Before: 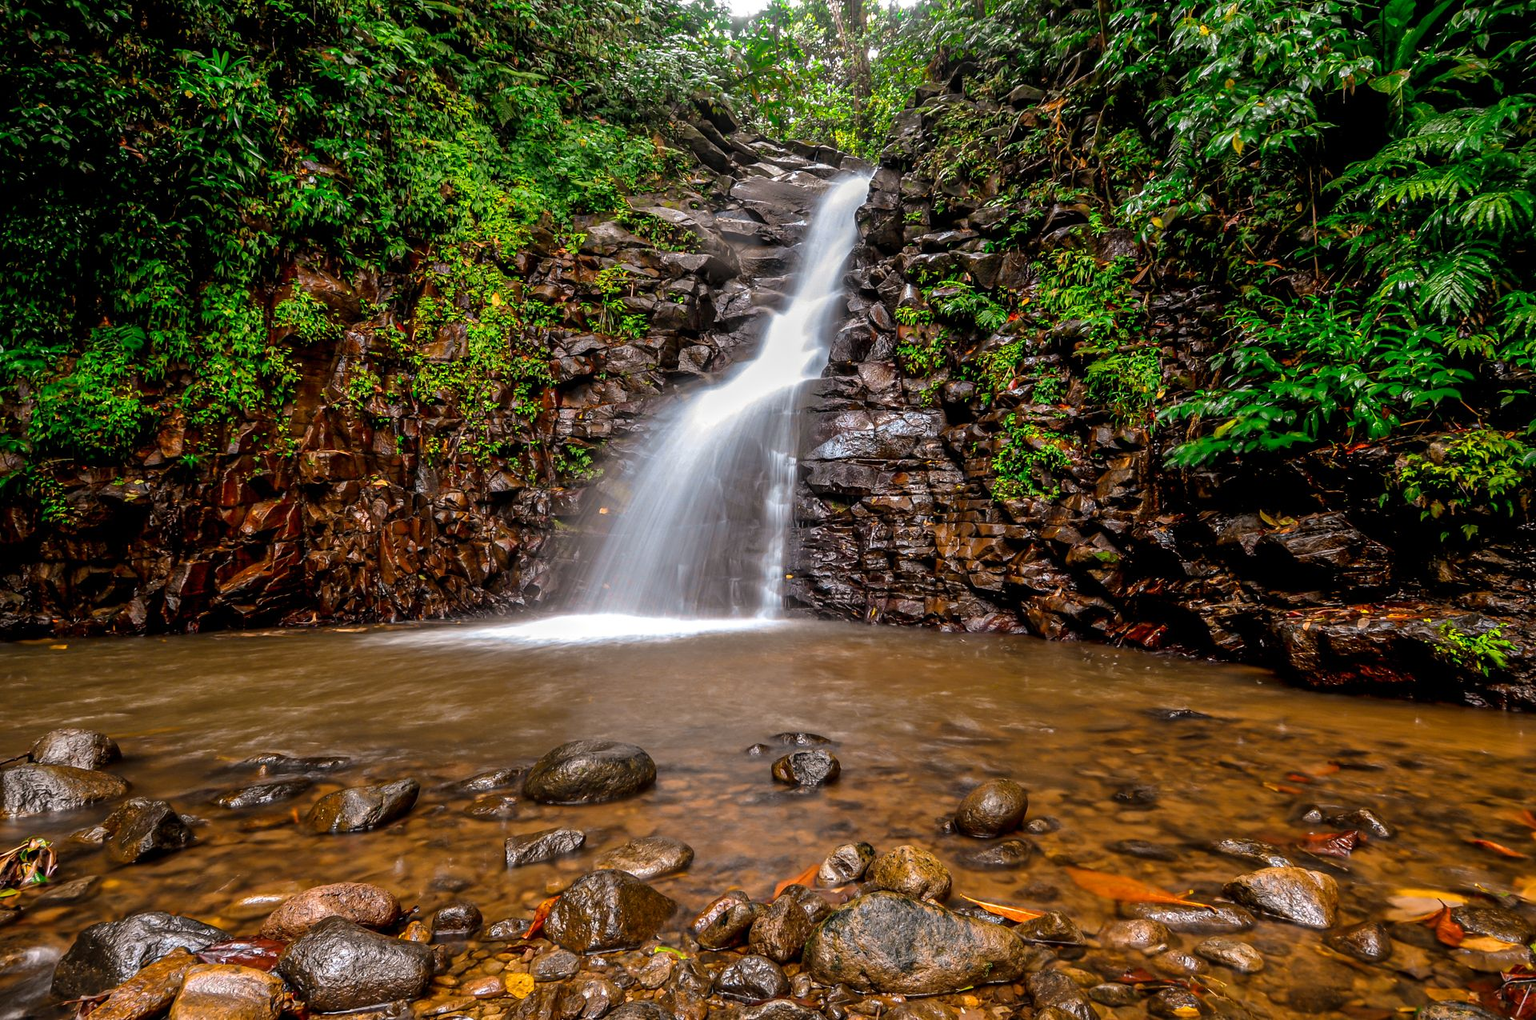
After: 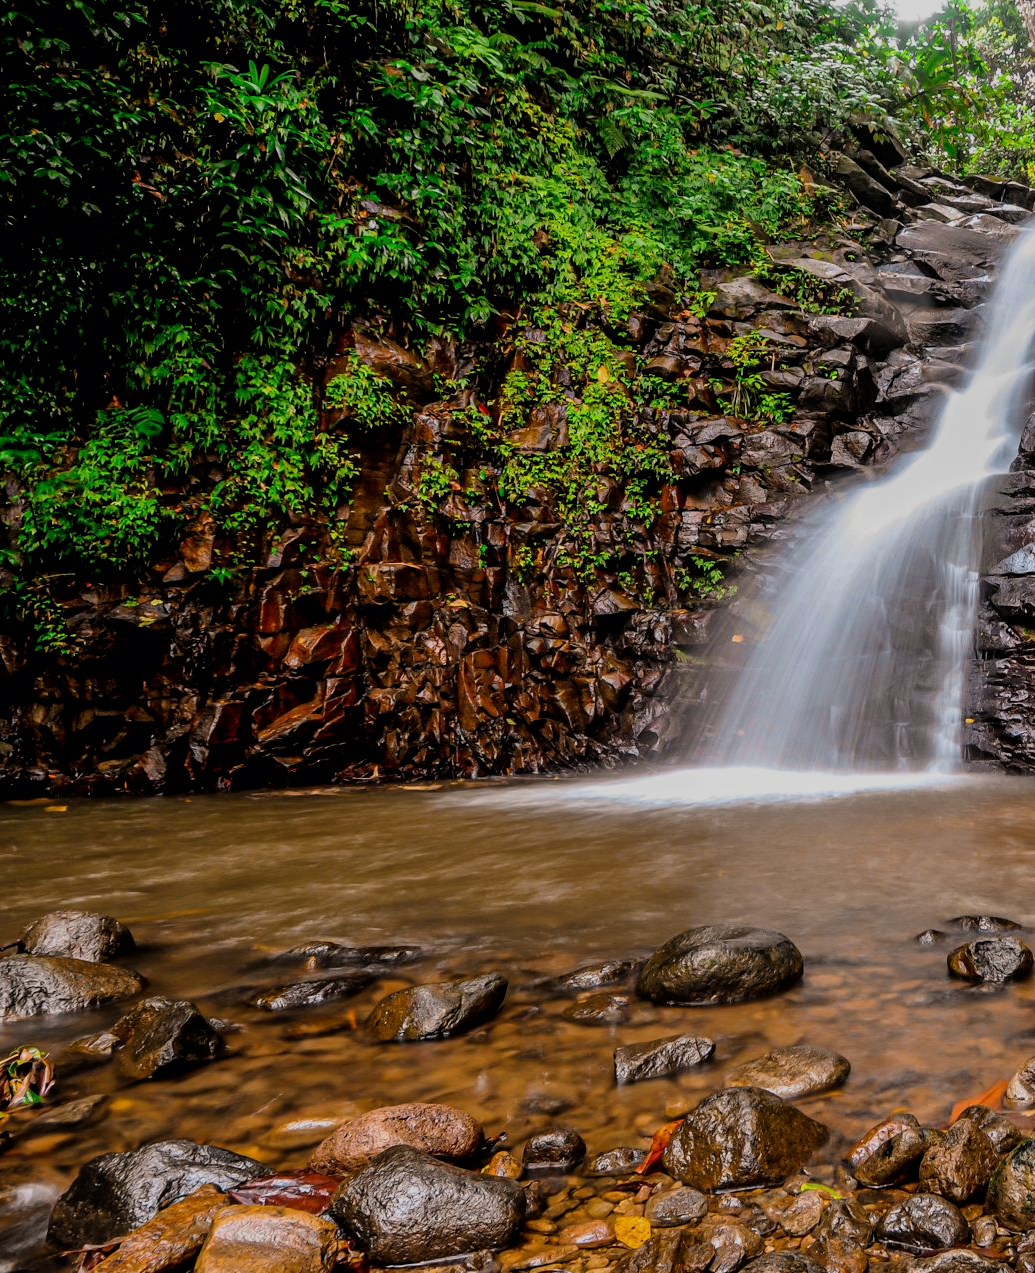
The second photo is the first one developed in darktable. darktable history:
filmic rgb: black relative exposure -7.65 EV, white relative exposure 4.56 EV, hardness 3.61, color science v6 (2022)
crop: left 0.913%, right 45.164%, bottom 0.08%
